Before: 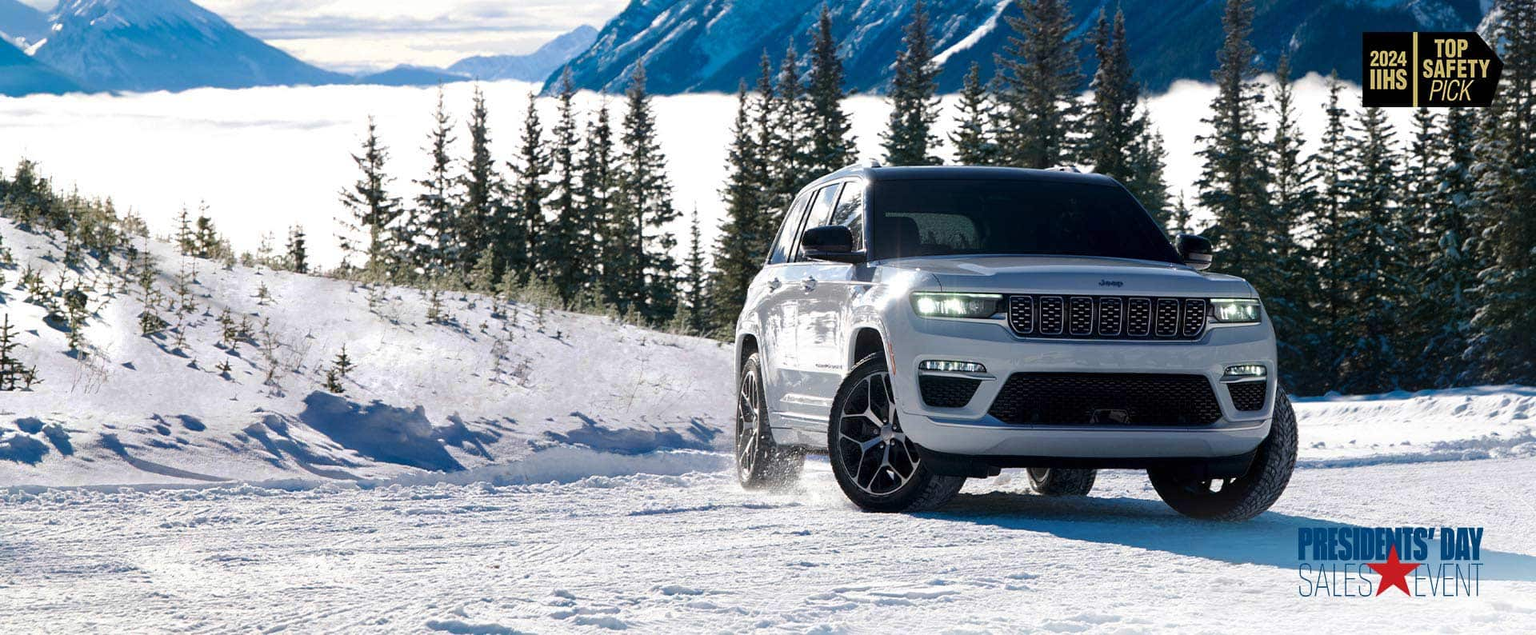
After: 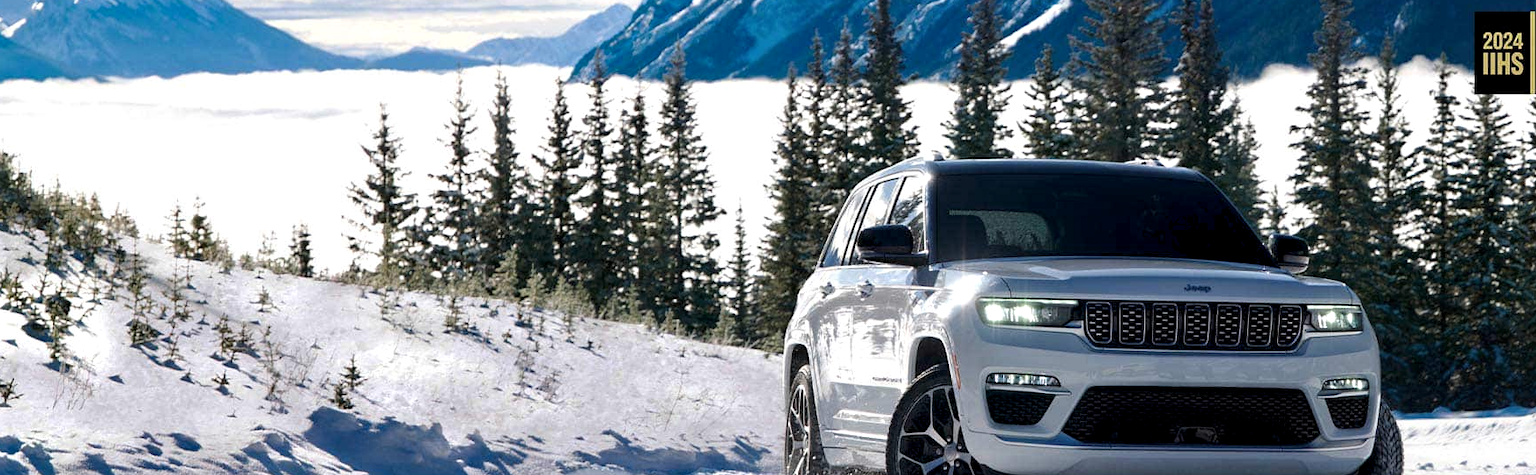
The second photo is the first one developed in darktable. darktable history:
levels: black 0.087%
crop: left 1.513%, top 3.433%, right 7.605%, bottom 28.485%
contrast equalizer: y [[0.526, 0.53, 0.532, 0.532, 0.53, 0.525], [0.5 ×6], [0.5 ×6], [0 ×6], [0 ×6]]
